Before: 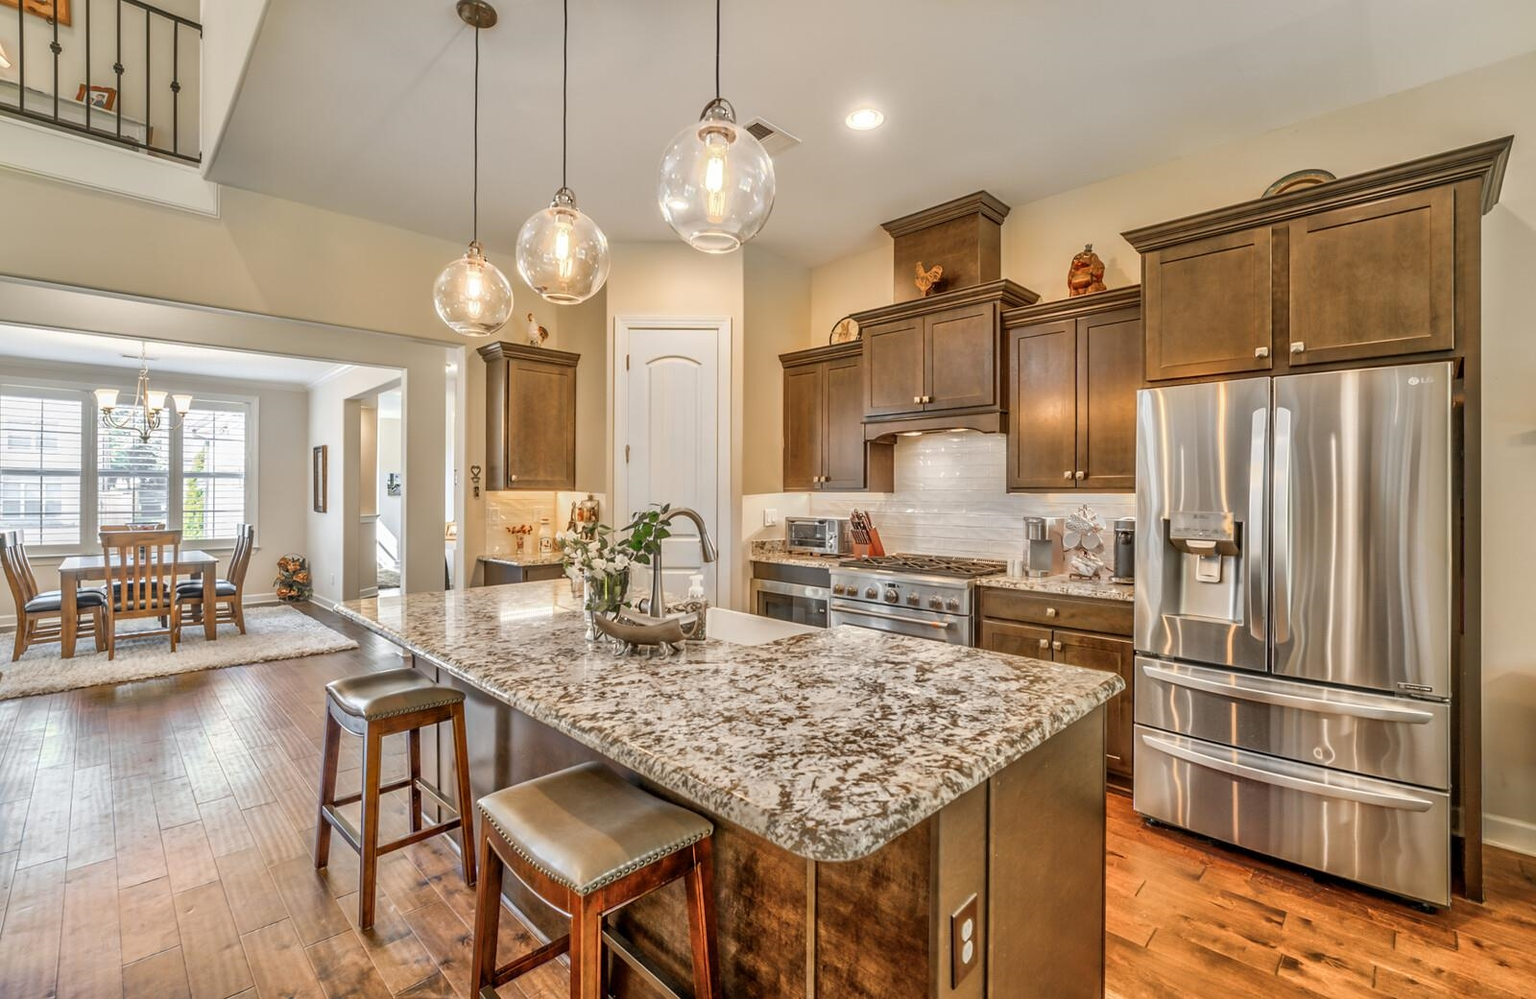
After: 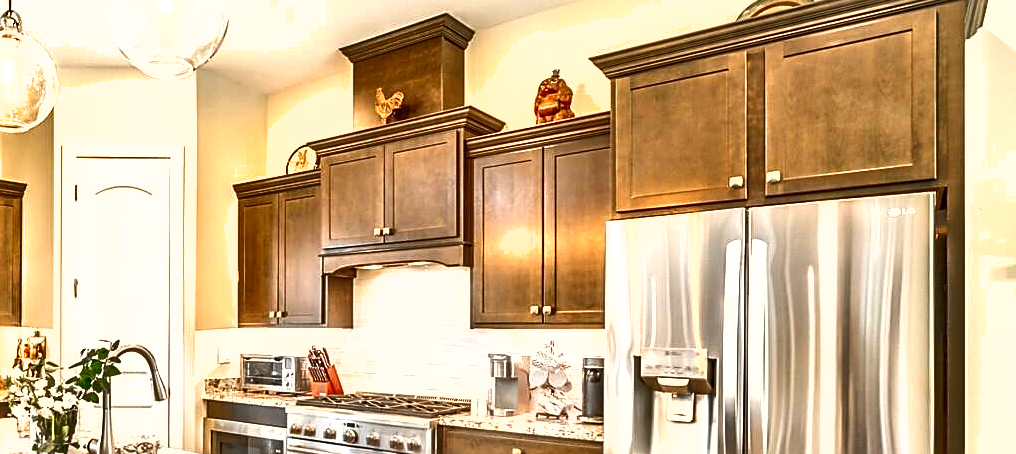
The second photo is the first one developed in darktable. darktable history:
crop: left 36.142%, top 17.811%, right 0.358%, bottom 38.573%
exposure: black level correction 0.002, exposure 1.305 EV, compensate highlight preservation false
shadows and highlights: shadows 5.46, soften with gaussian
sharpen: on, module defaults
contrast brightness saturation: contrast 0.033, brightness -0.038
